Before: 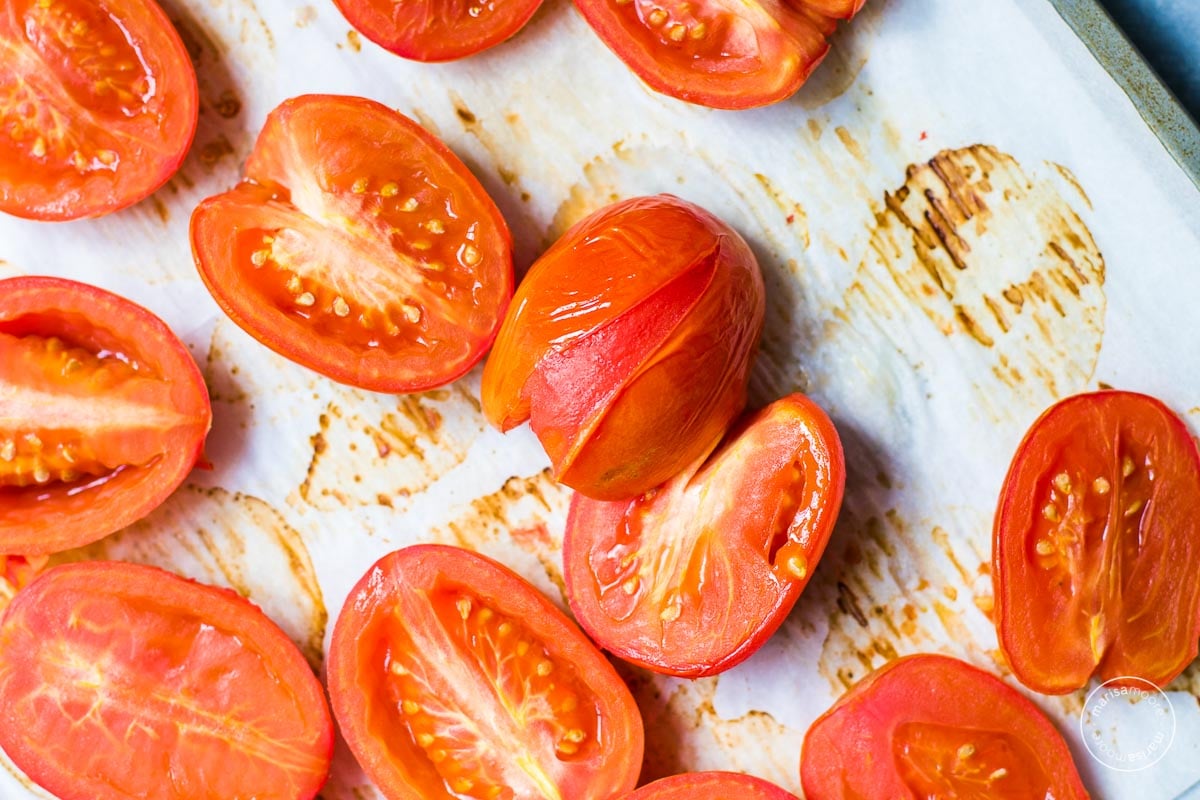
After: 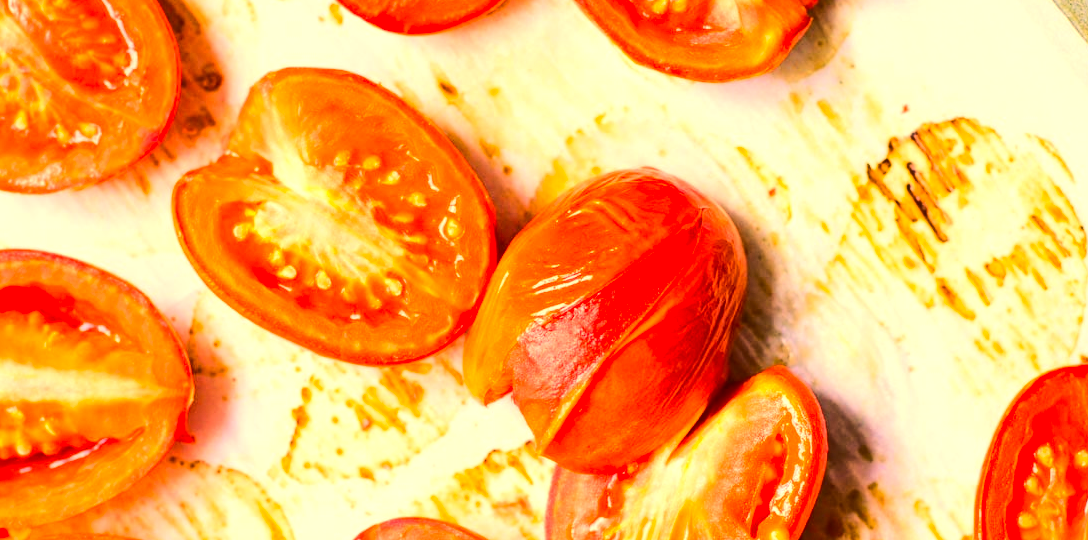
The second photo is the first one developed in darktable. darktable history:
color correction: highlights a* 17.94, highlights b* 35.39, shadows a* 1.48, shadows b* 6.42, saturation 1.01
crop: left 1.509%, top 3.452%, right 7.696%, bottom 28.452%
rgb curve: curves: ch0 [(0, 0) (0.284, 0.292) (0.505, 0.644) (1, 1)], compensate middle gray true
exposure: exposure 0.574 EV, compensate highlight preservation false
